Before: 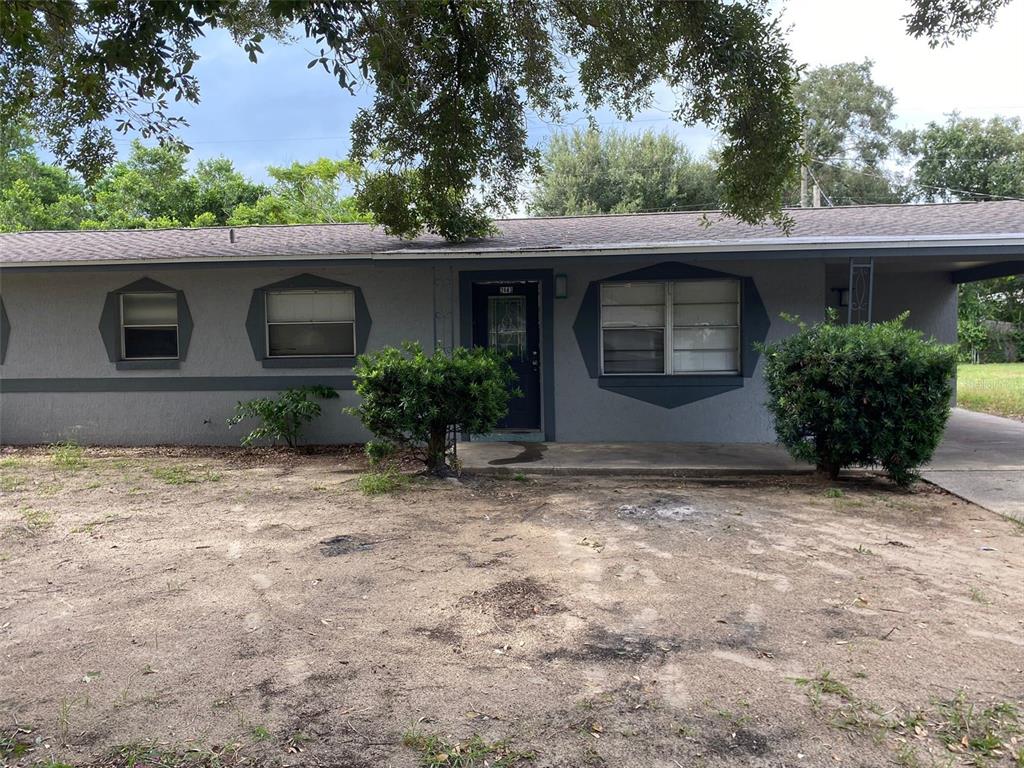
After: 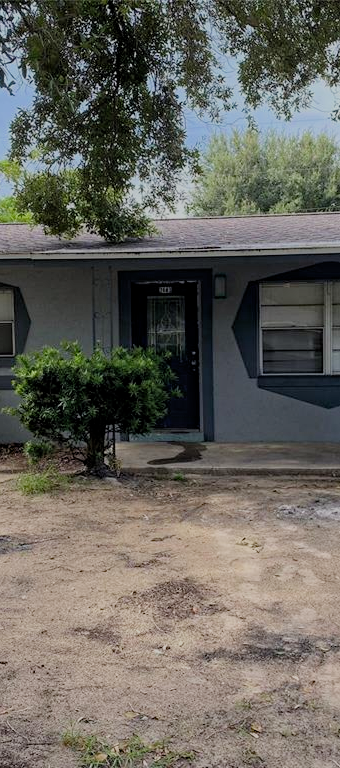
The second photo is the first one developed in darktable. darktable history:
filmic rgb: black relative exposure -8.79 EV, white relative exposure 4.98 EV, threshold 3 EV, target black luminance 0%, hardness 3.77, latitude 66.33%, contrast 0.822, shadows ↔ highlights balance 20%, color science v5 (2021), contrast in shadows safe, contrast in highlights safe, enable highlight reconstruction true
crop: left 33.36%, right 33.36%
haze removal: compatibility mode true, adaptive false
